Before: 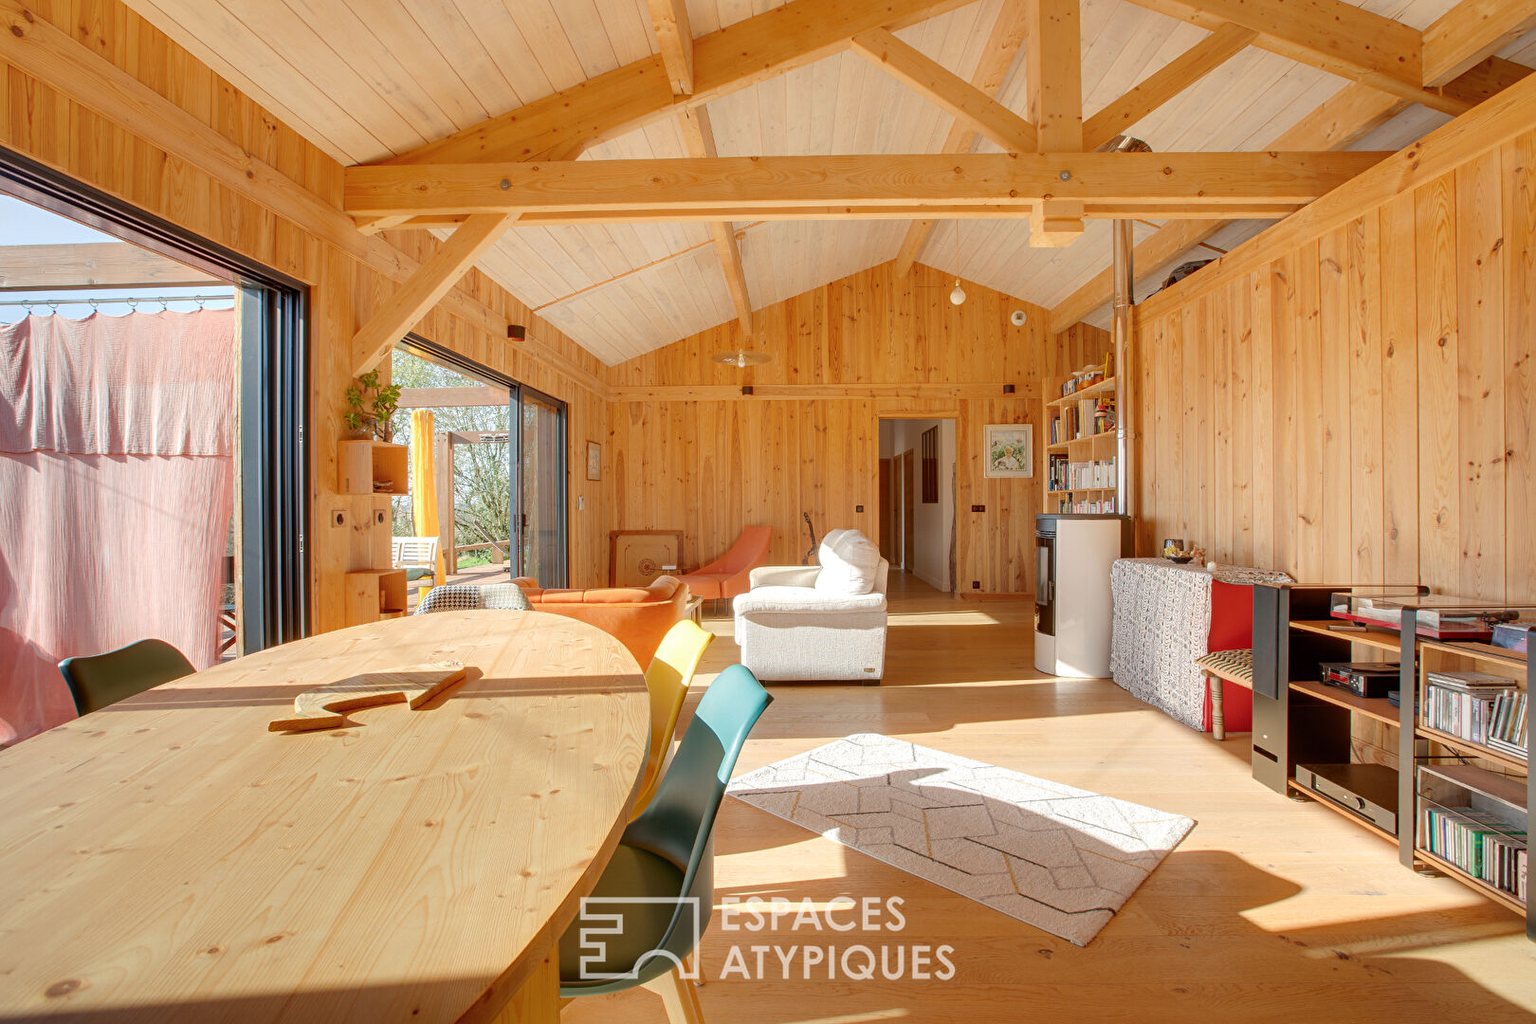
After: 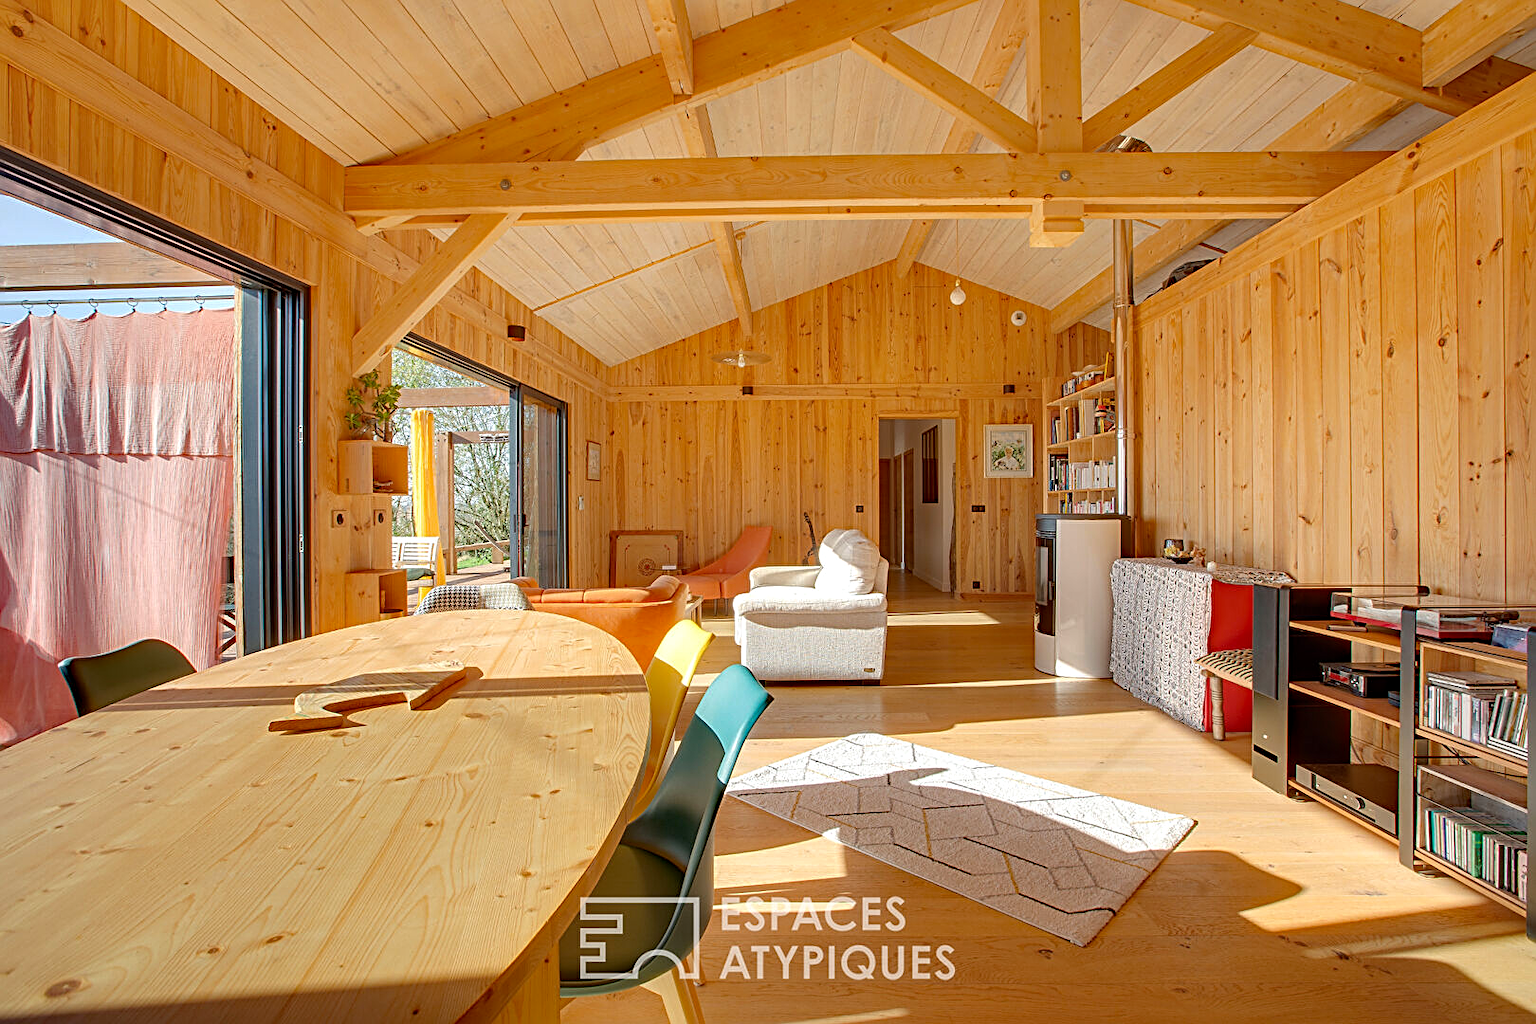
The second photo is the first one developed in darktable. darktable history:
haze removal: strength 0.414, compatibility mode true, adaptive false
sharpen: on, module defaults
